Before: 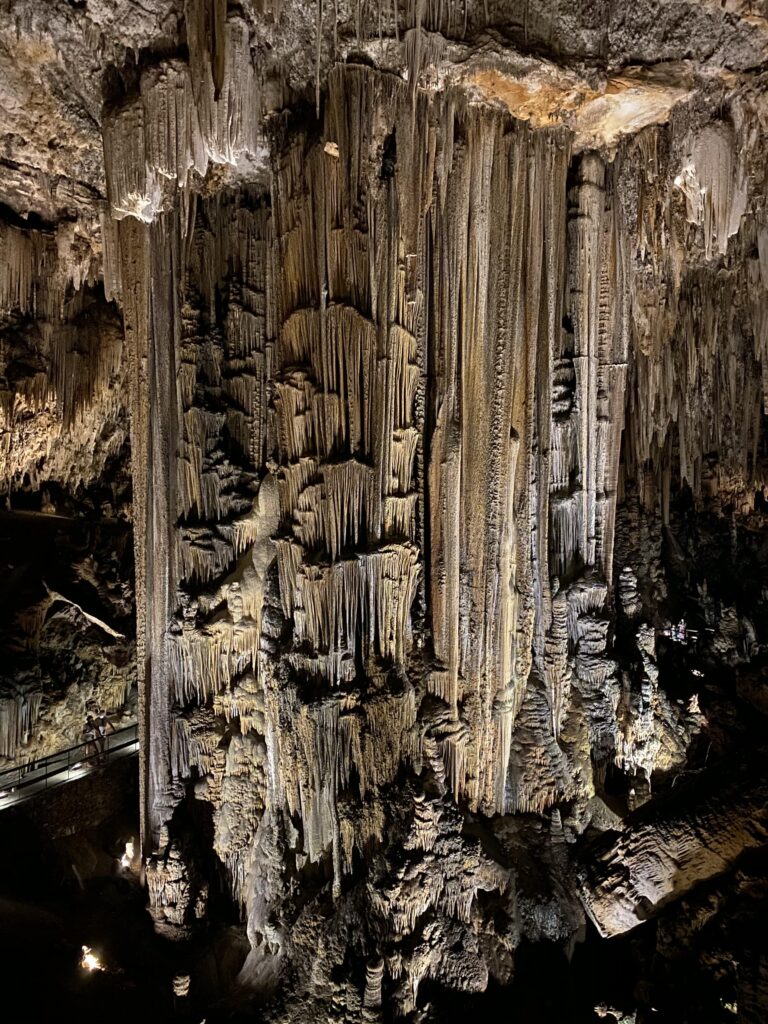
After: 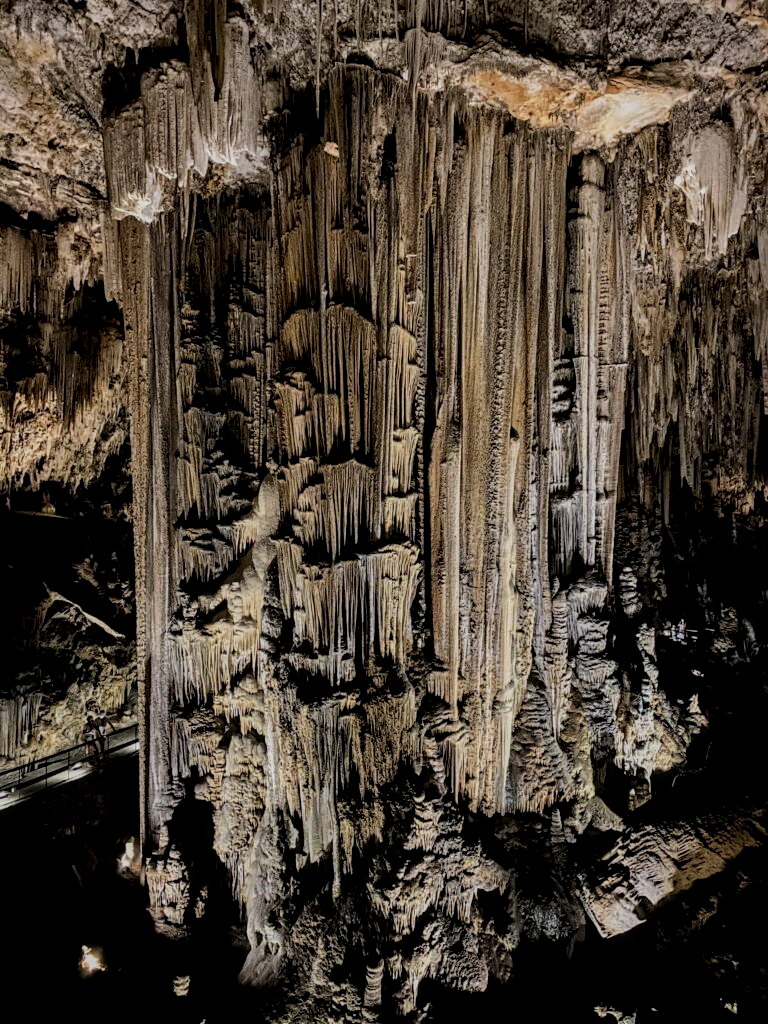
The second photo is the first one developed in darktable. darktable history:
exposure: compensate highlight preservation false
tone equalizer: on, module defaults
local contrast: detail 130%
filmic rgb: black relative exposure -6.98 EV, white relative exposure 5.63 EV, hardness 2.86
